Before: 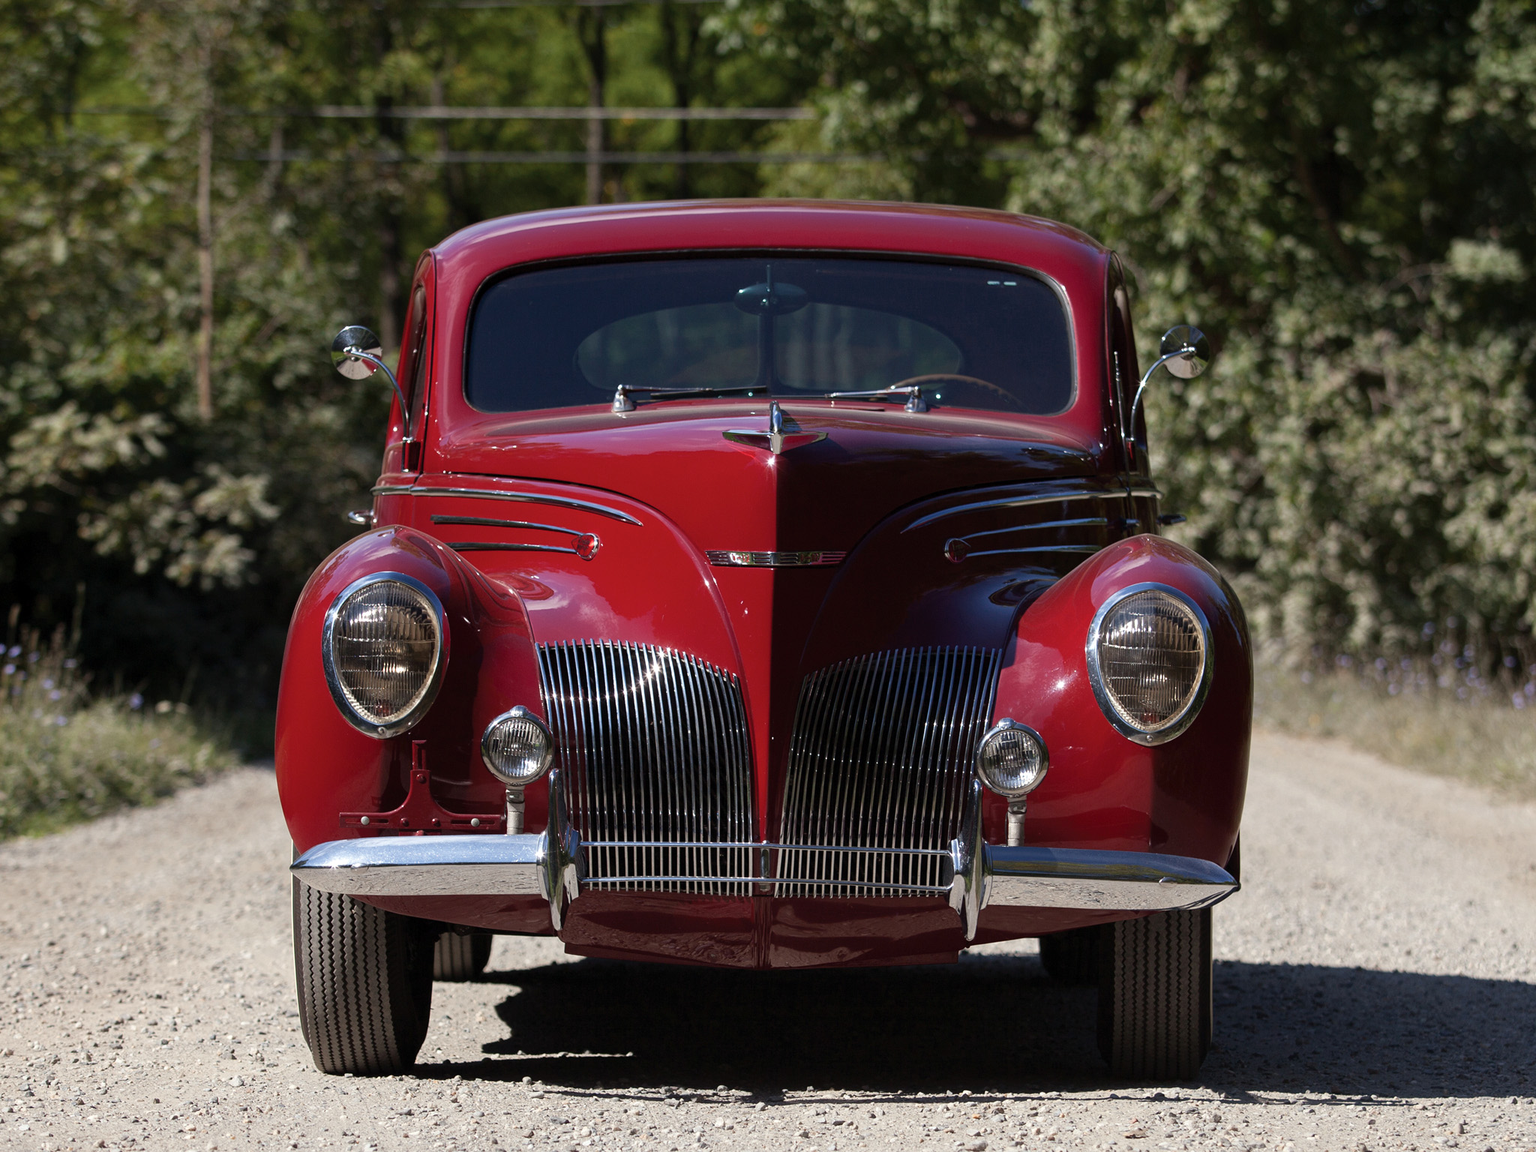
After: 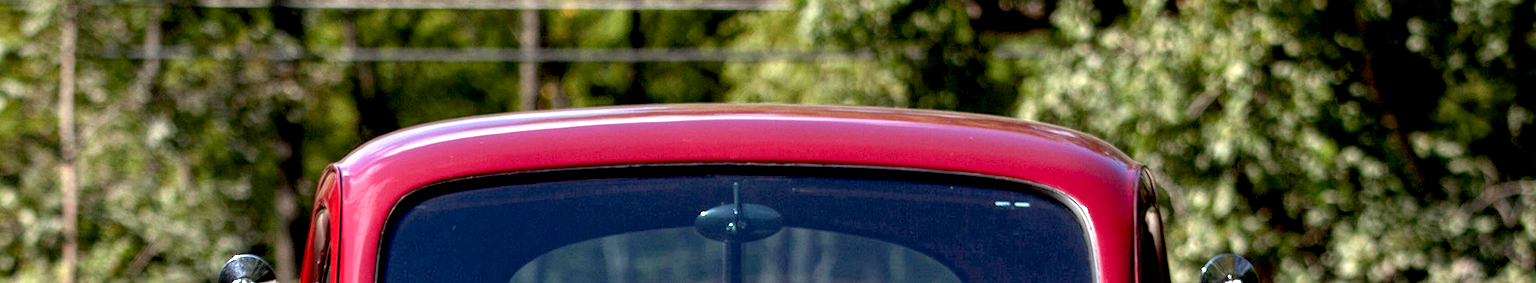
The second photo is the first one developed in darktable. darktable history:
local contrast: on, module defaults
exposure: black level correction 0.009, exposure 1.424 EV, compensate highlight preservation false
crop and rotate: left 9.66%, top 9.652%, right 5.946%, bottom 69.561%
